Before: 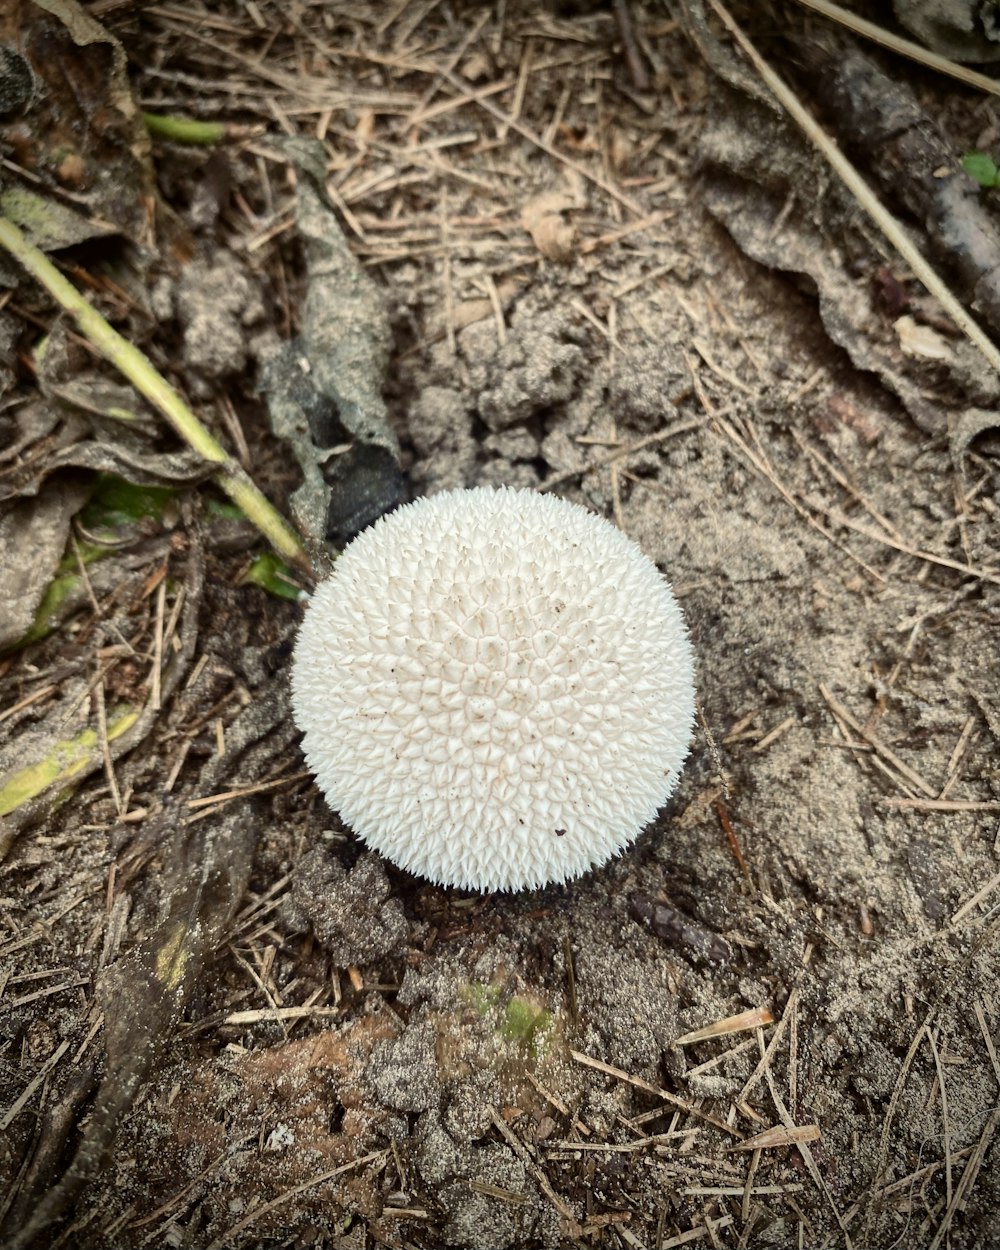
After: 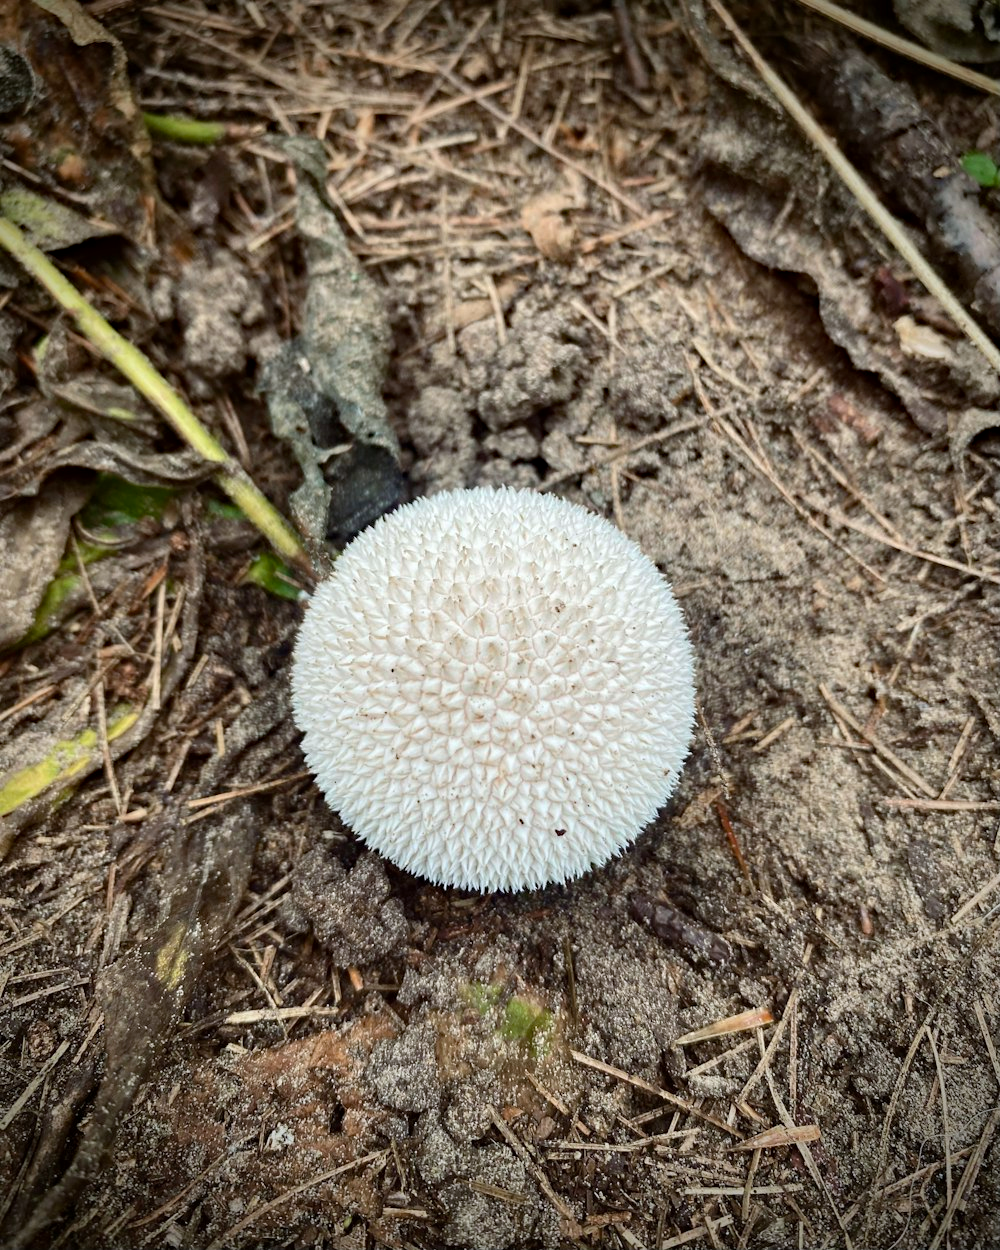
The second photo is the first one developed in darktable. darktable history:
white balance: red 0.983, blue 1.036
haze removal: compatibility mode true, adaptive false
